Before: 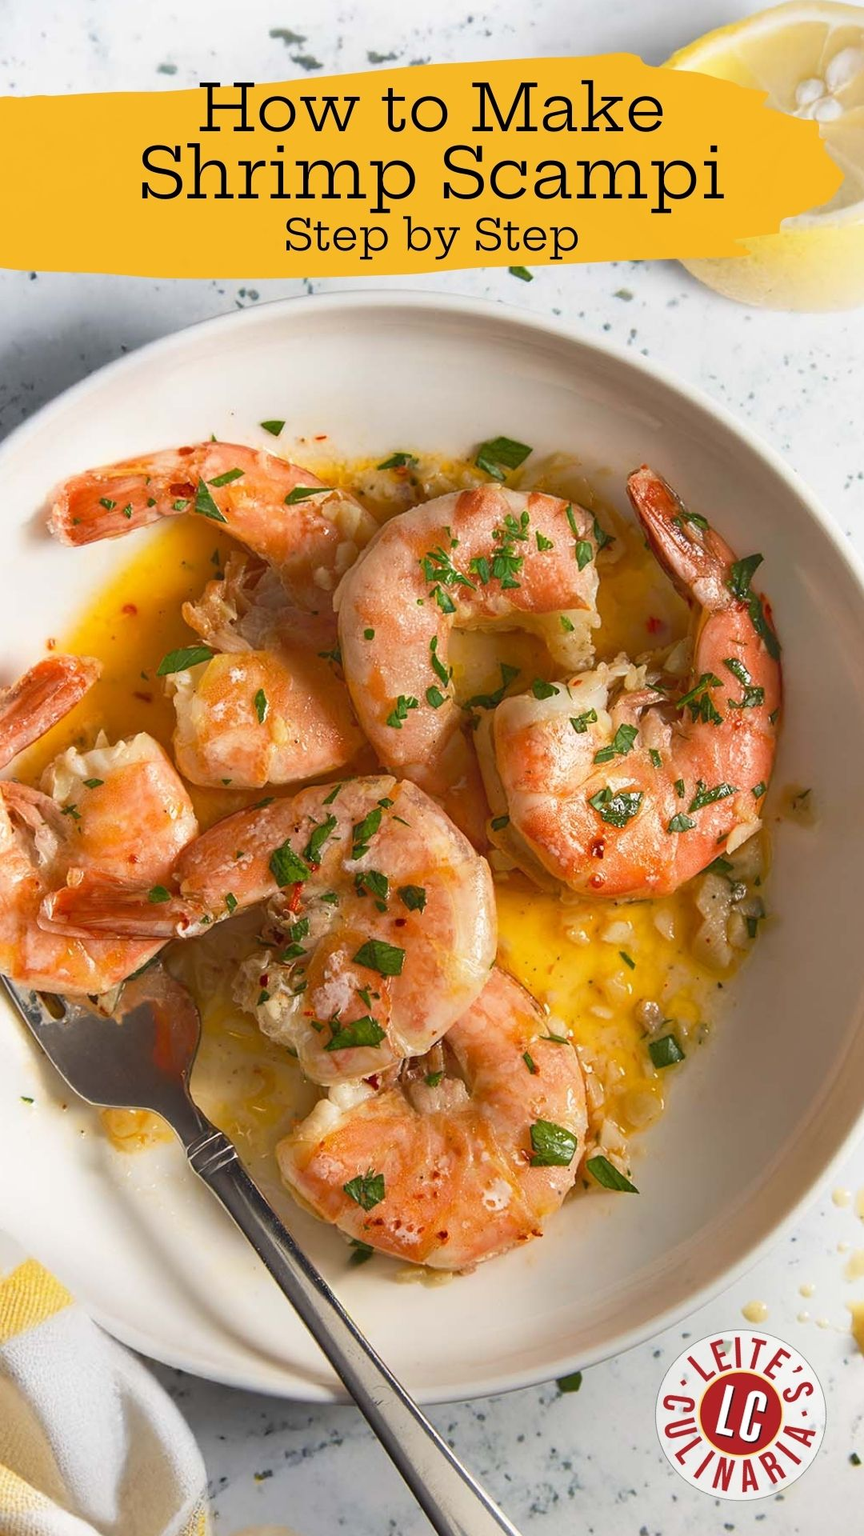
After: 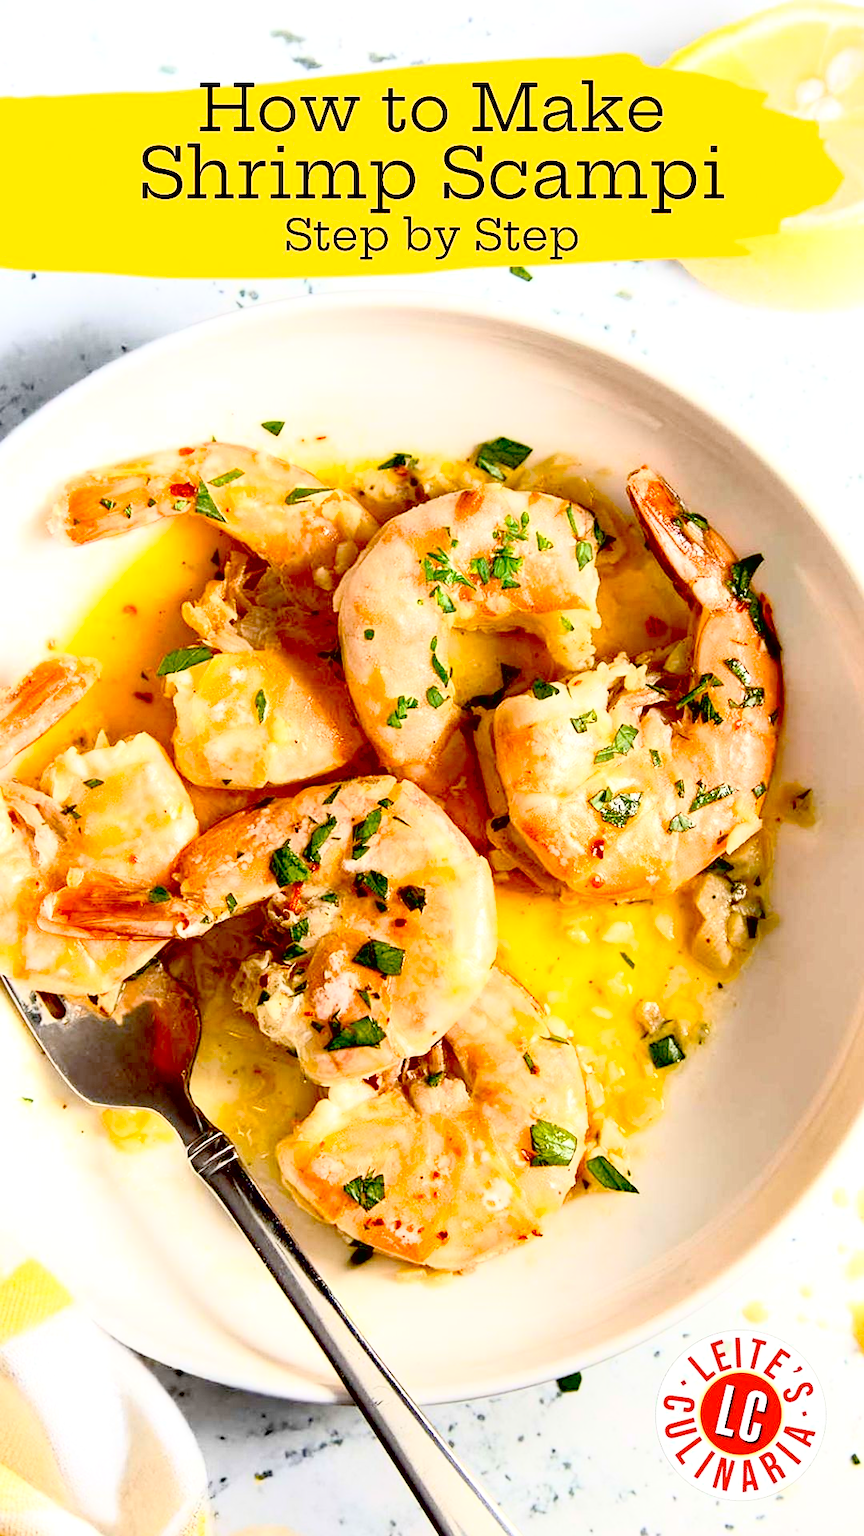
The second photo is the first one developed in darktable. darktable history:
exposure: black level correction 0.041, exposure 0.5 EV, compensate highlight preservation false
contrast brightness saturation: contrast 0.38, brightness 0.545
